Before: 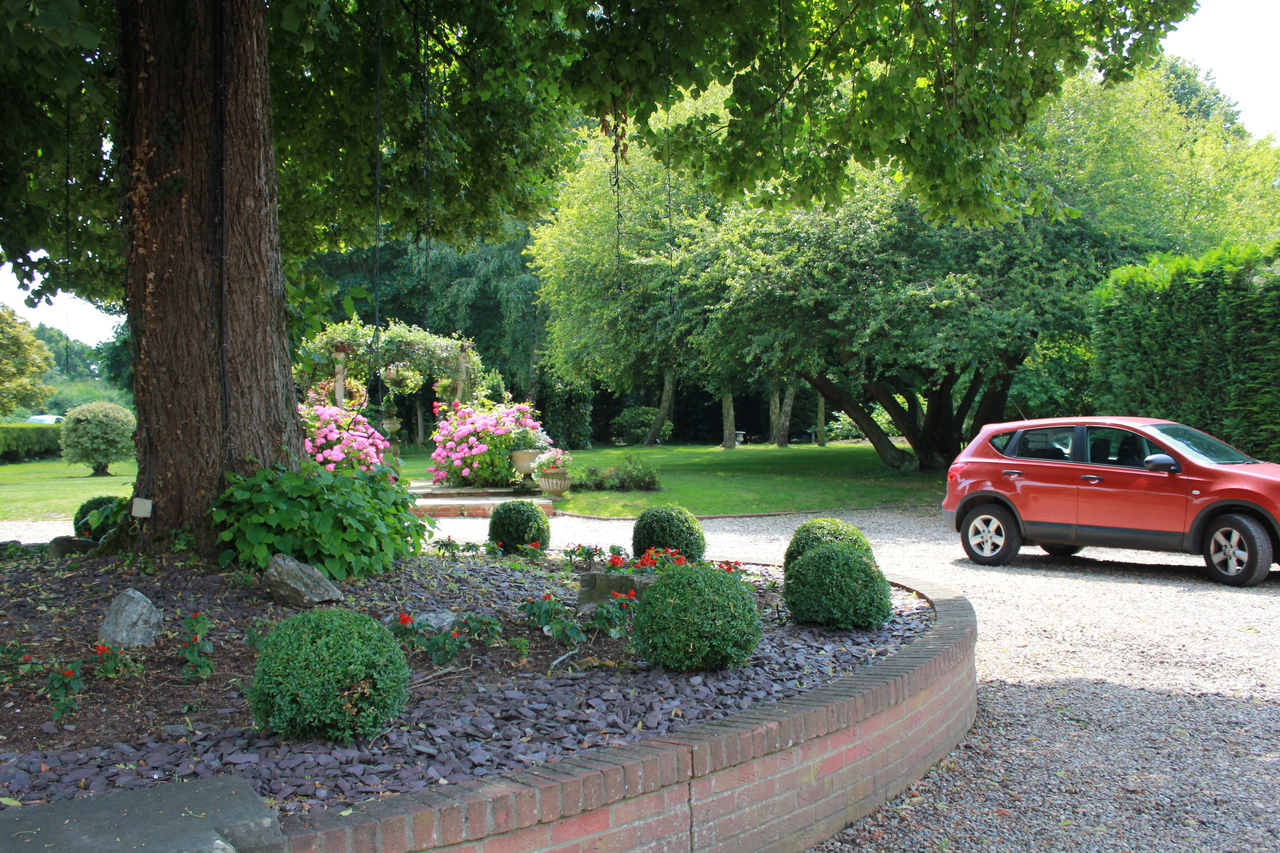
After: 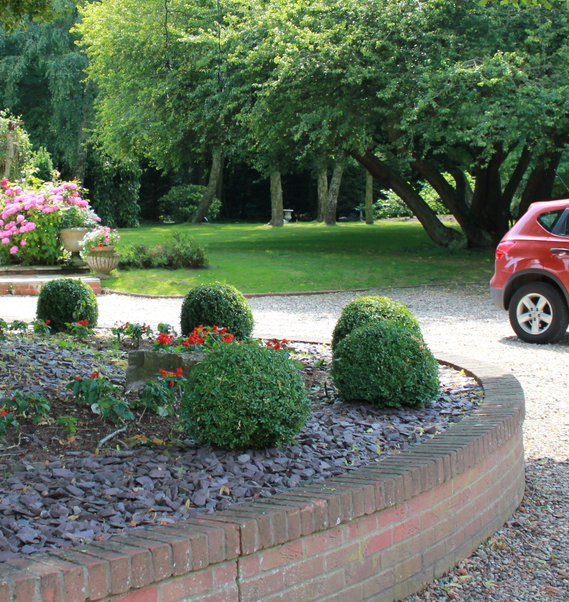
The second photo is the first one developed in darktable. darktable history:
crop: left 35.328%, top 26.035%, right 20.193%, bottom 3.364%
